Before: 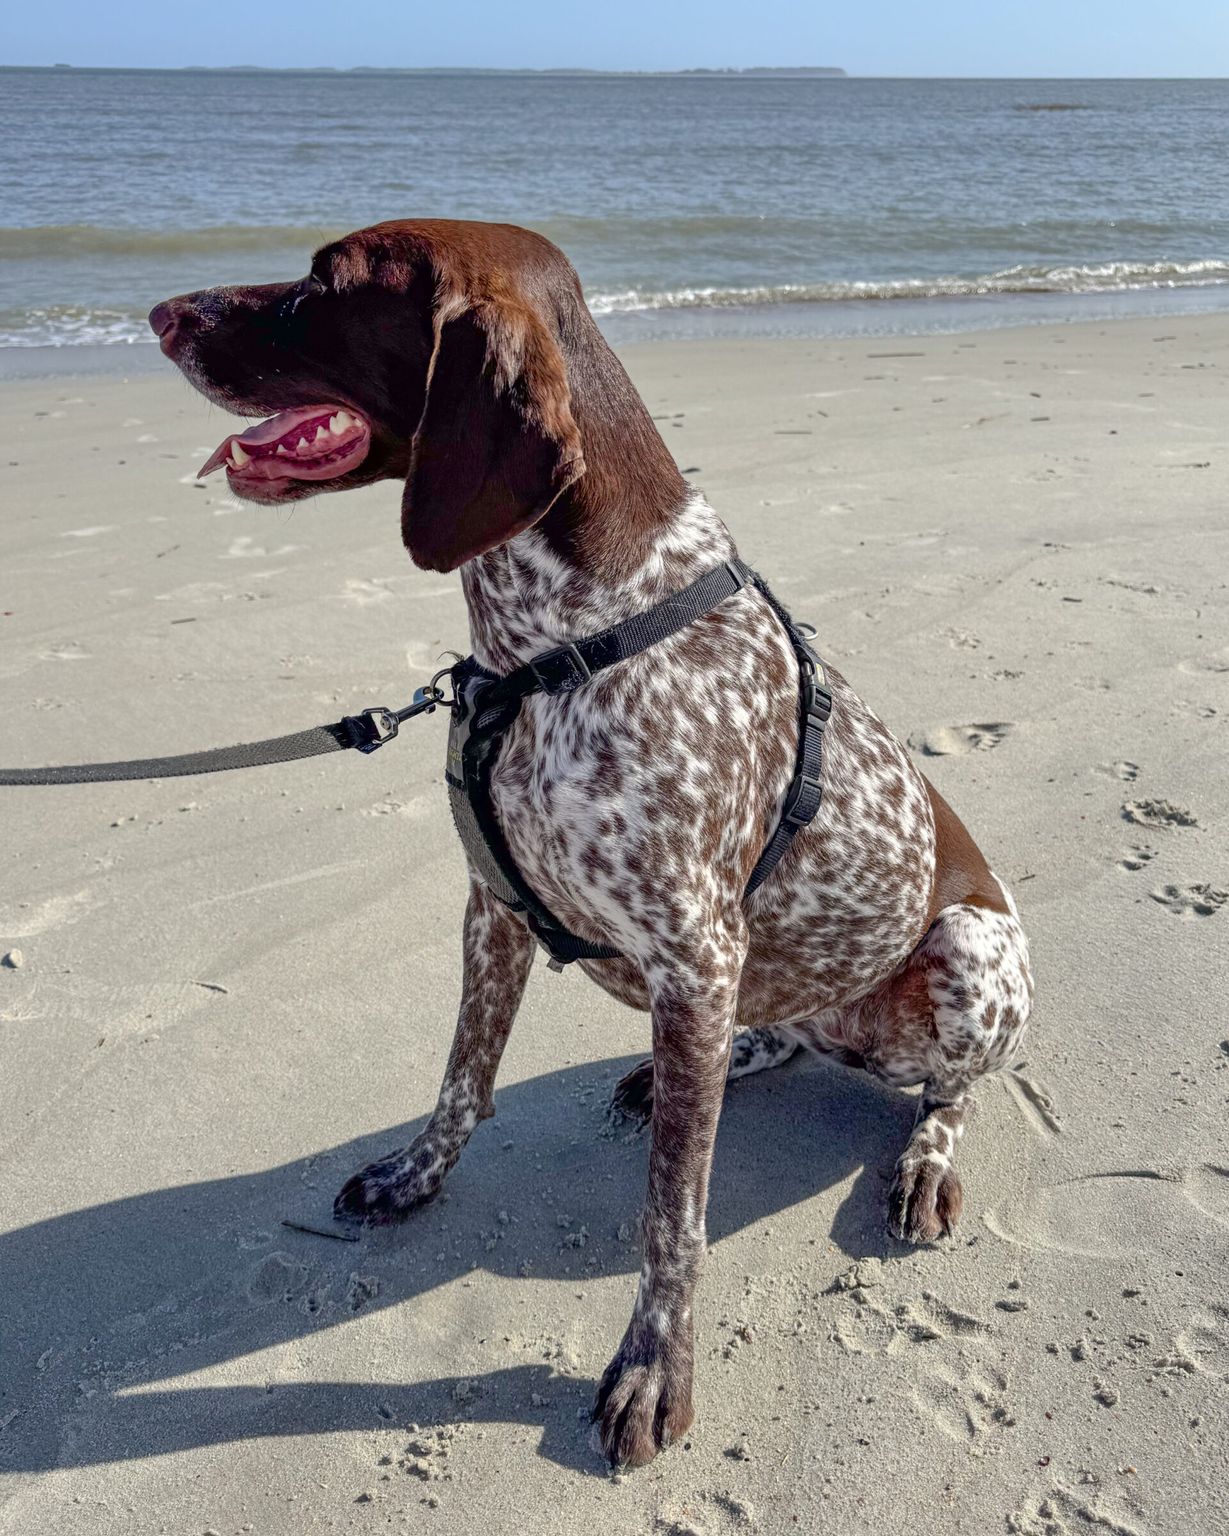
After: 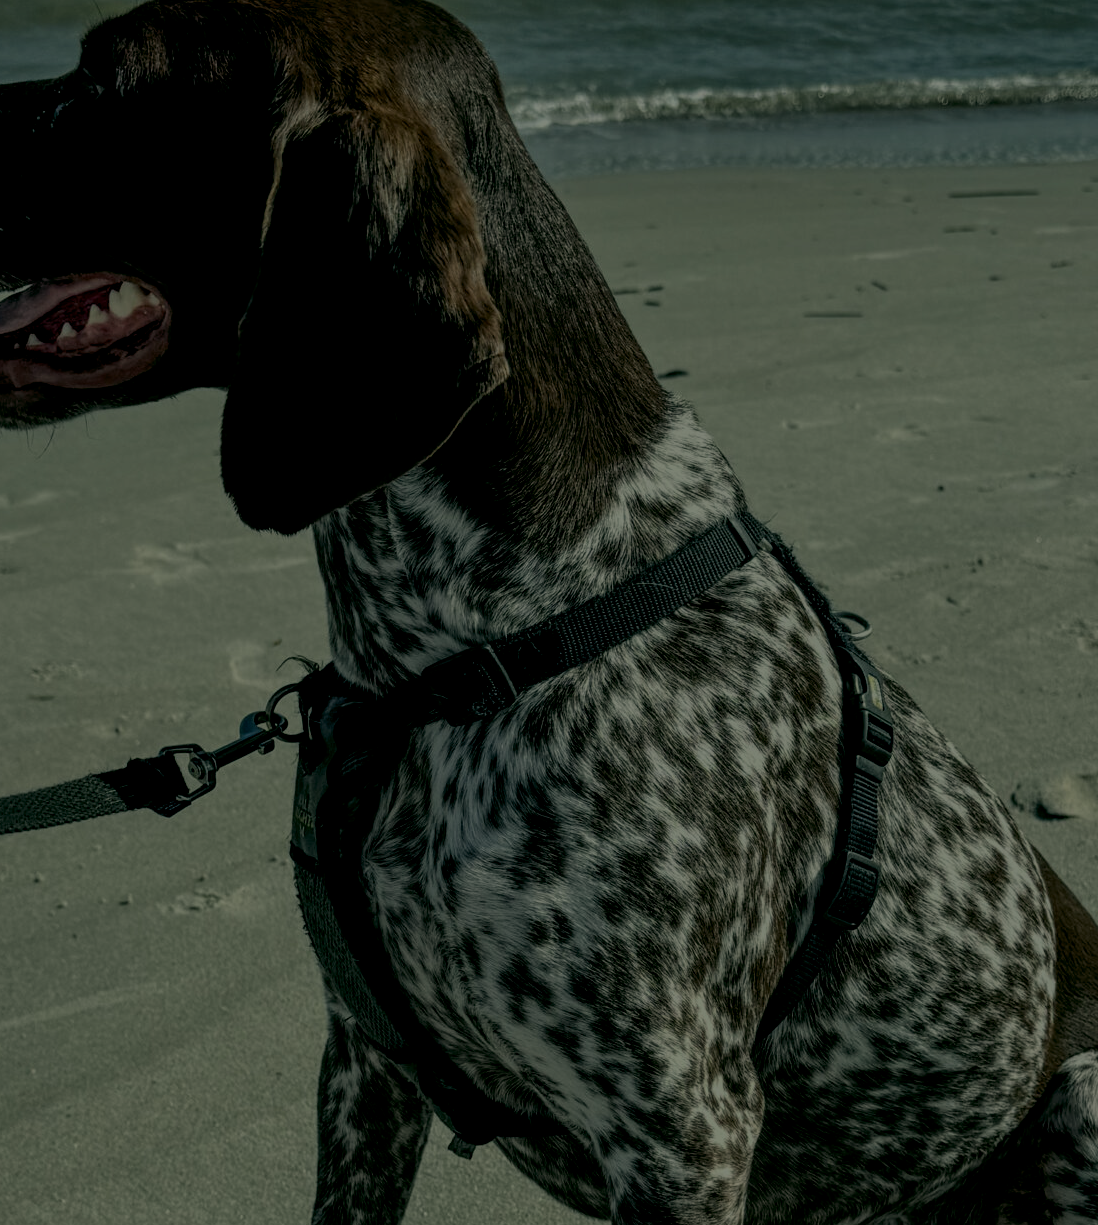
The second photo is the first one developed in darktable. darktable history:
exposure: exposure -2.405 EV, compensate exposure bias true, compensate highlight preservation false
levels: black 8.56%, white 99.89%, levels [0, 0.499, 1]
color correction: highlights a* -0.395, highlights b* 9.57, shadows a* -9.27, shadows b* 1.37
local contrast: on, module defaults
crop: left 21.161%, top 15.066%, right 21.629%, bottom 33.851%
filmic rgb: black relative exposure -7.35 EV, white relative exposure 5.05 EV, hardness 3.21
